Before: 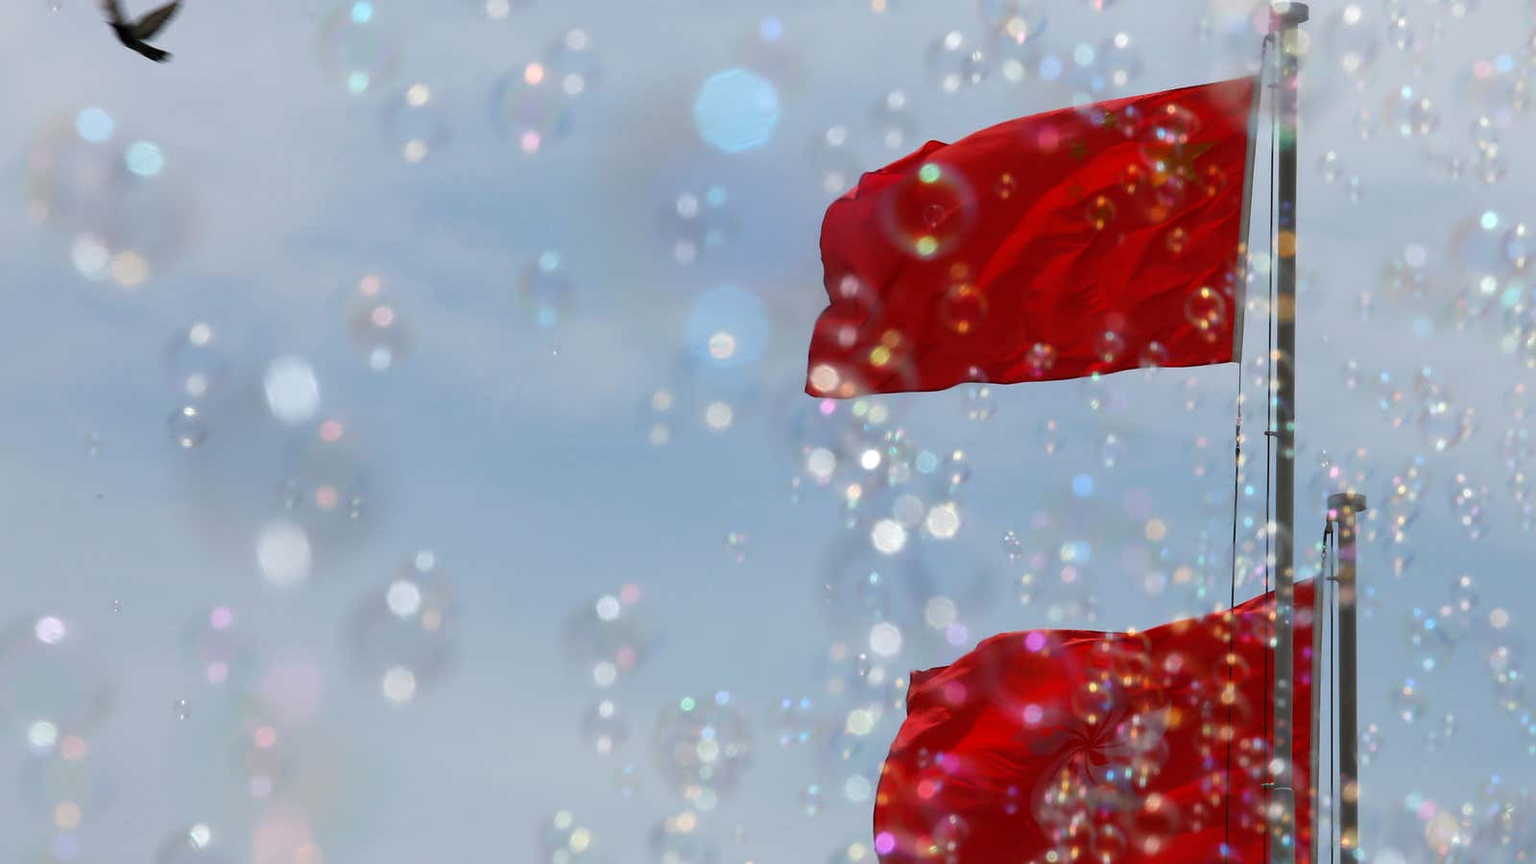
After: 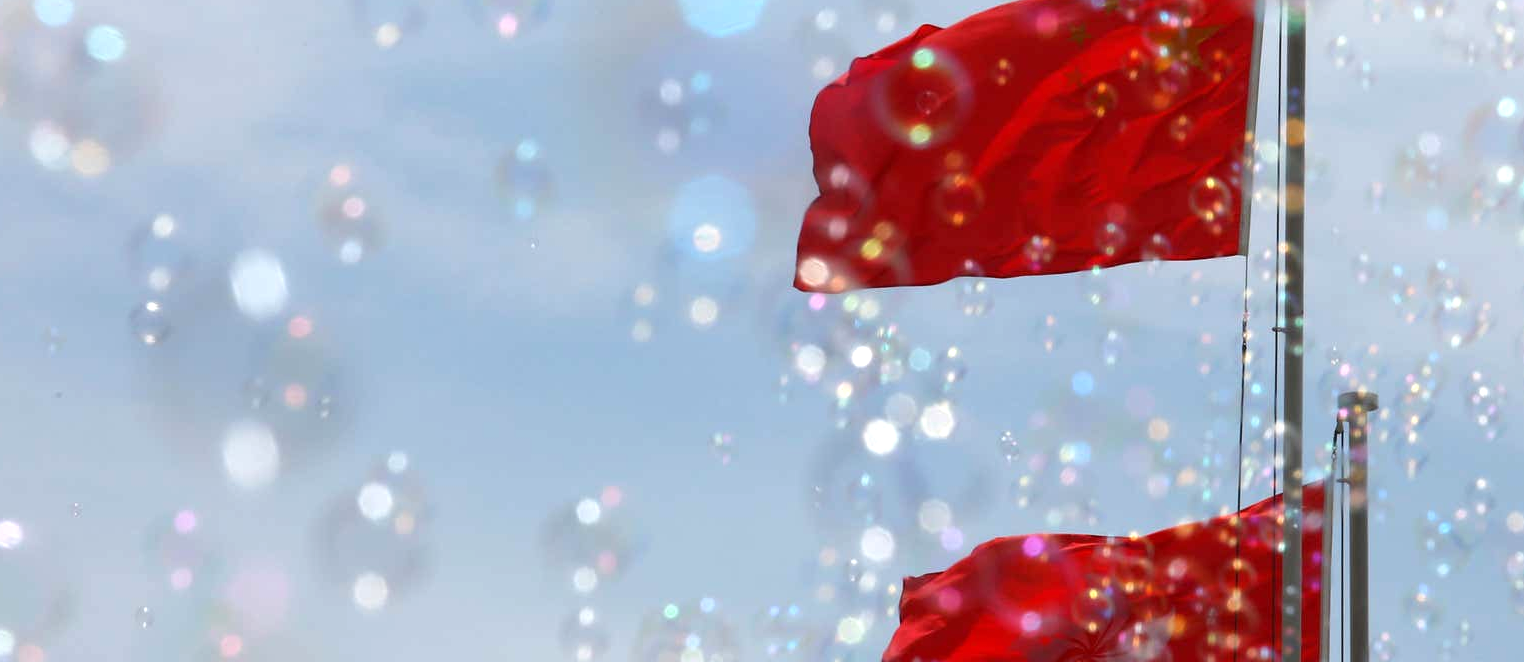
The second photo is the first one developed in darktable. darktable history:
crop and rotate: left 2.827%, top 13.65%, right 1.901%, bottom 12.774%
exposure: exposure 0.374 EV, compensate highlight preservation false
tone equalizer: edges refinement/feathering 500, mask exposure compensation -1.57 EV, preserve details no
